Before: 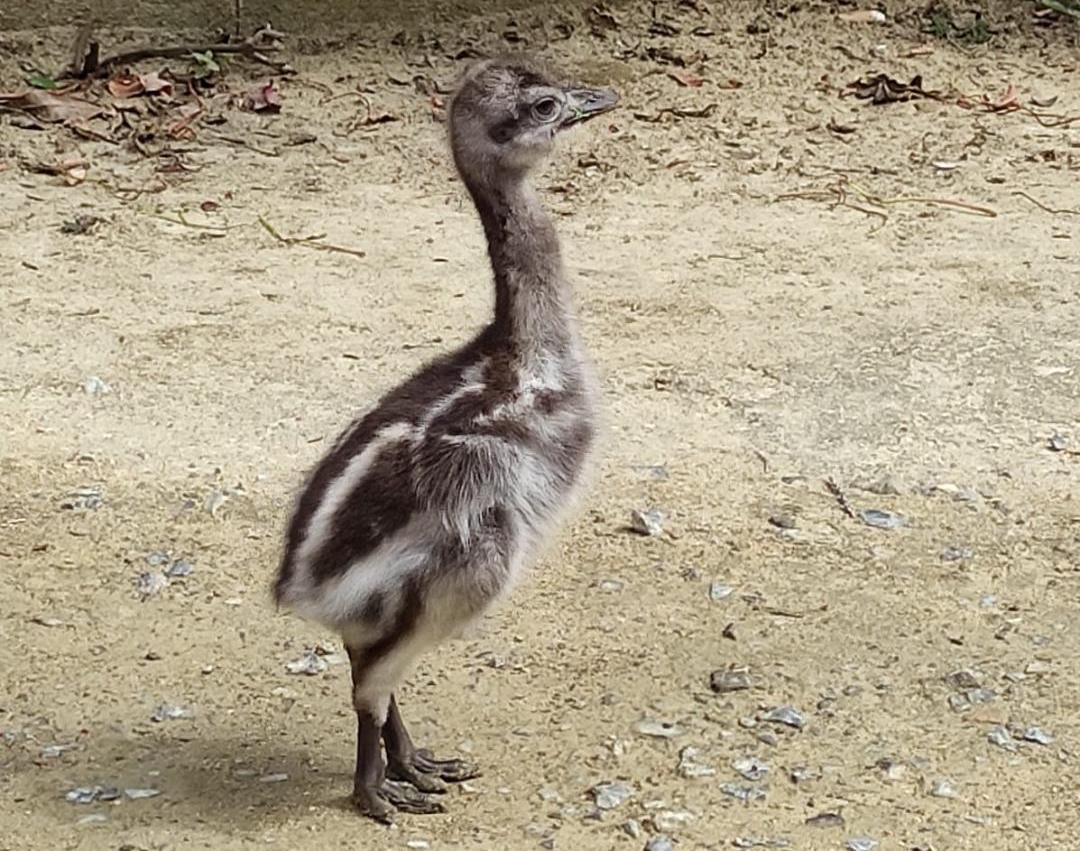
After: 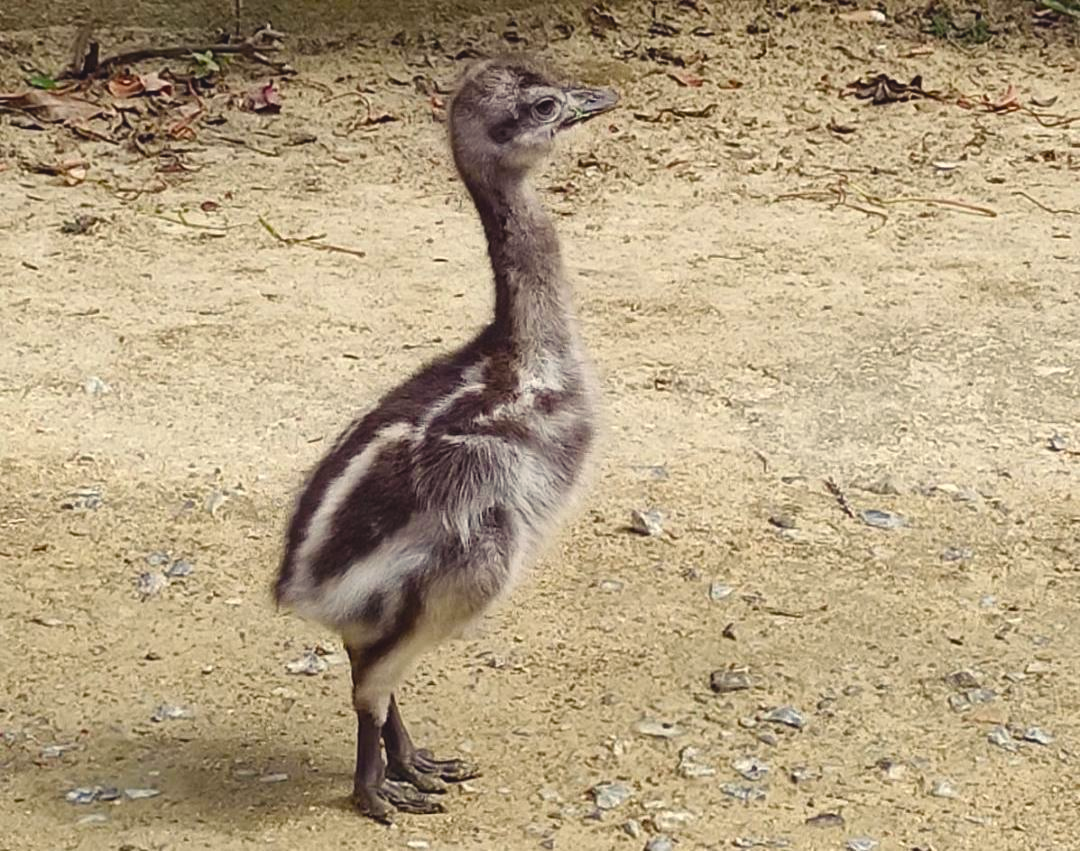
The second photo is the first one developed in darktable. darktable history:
color zones: curves: ch1 [(0, 0.469) (0.01, 0.469) (0.12, 0.446) (0.248, 0.469) (0.5, 0.5) (0.748, 0.5) (0.99, 0.469) (1, 0.469)]
color balance rgb: shadows lift › chroma 3%, shadows lift › hue 280.8°, power › hue 330°, highlights gain › chroma 3%, highlights gain › hue 75.6°, global offset › luminance 0.7%, perceptual saturation grading › global saturation 20%, perceptual saturation grading › highlights -25%, perceptual saturation grading › shadows 50%, global vibrance 20.33%
